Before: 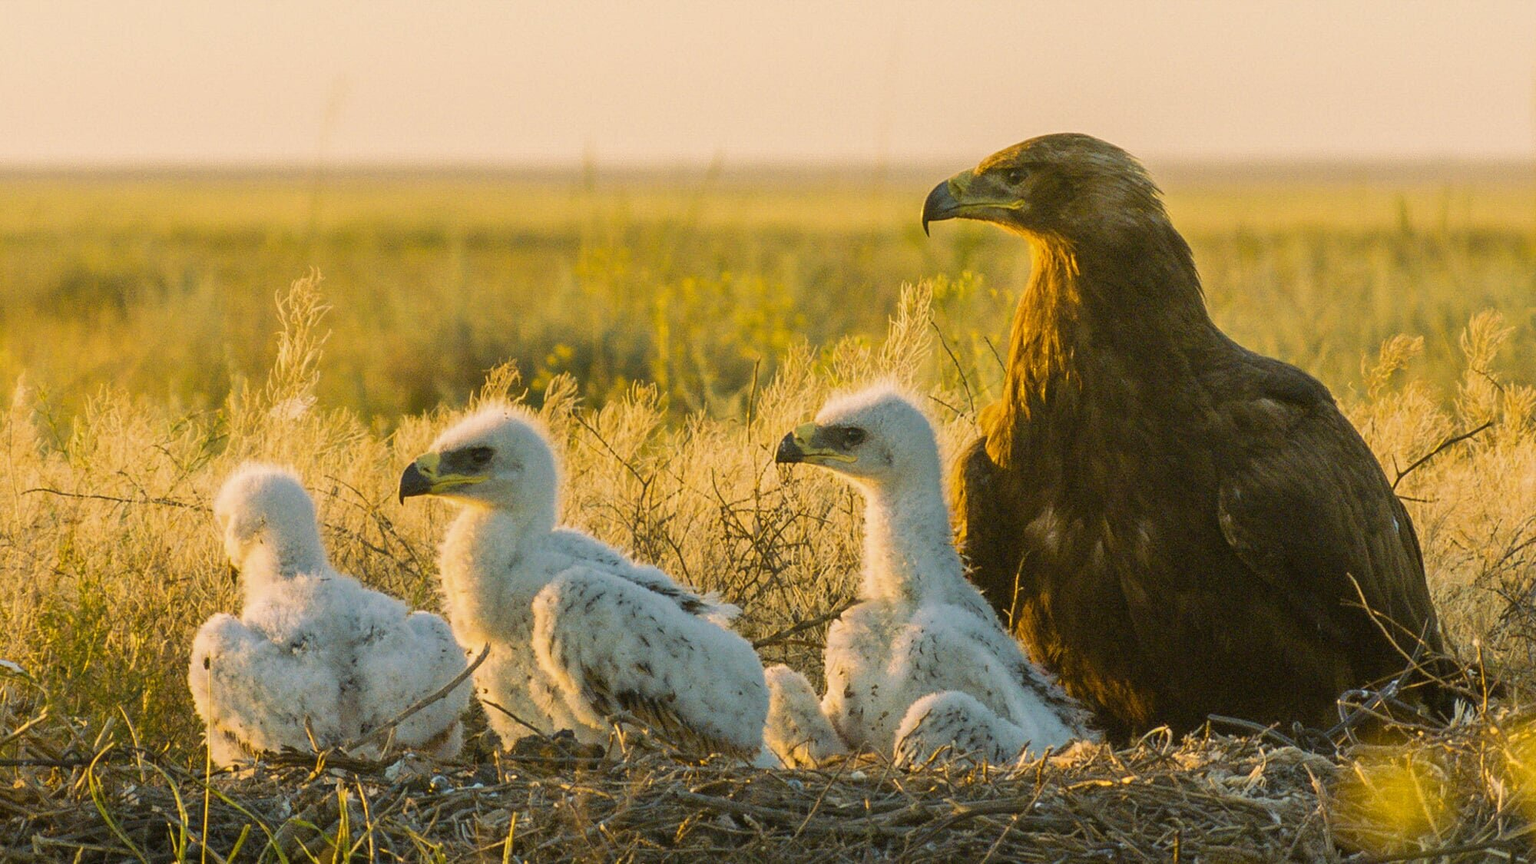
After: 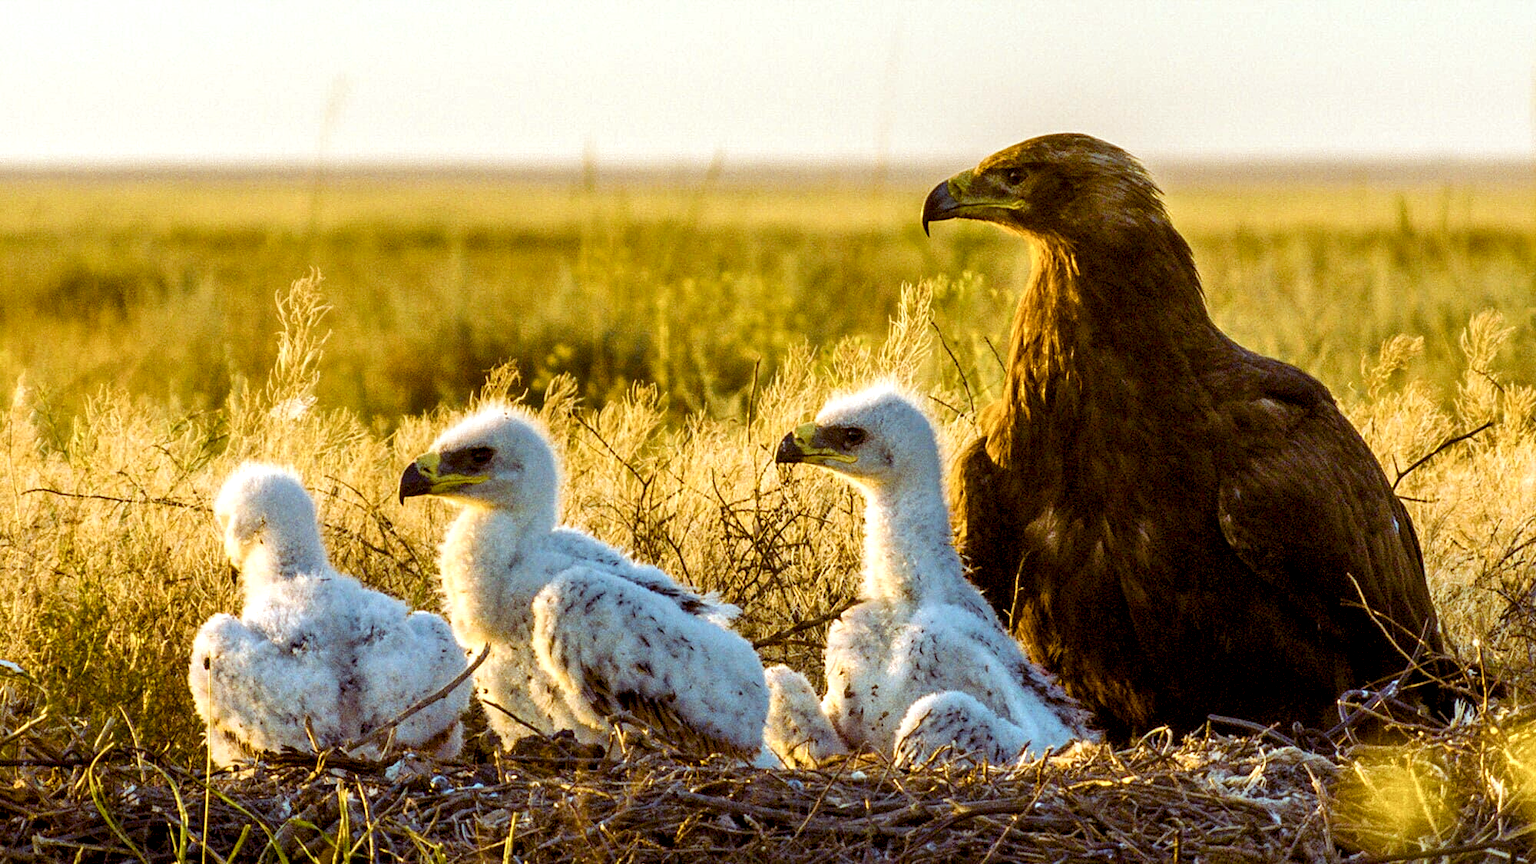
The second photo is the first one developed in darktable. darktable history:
white balance: red 0.976, blue 1.04
color correction: highlights a* -9.35, highlights b* -23.15
color balance rgb: shadows lift › luminance -21.66%, shadows lift › chroma 8.98%, shadows lift › hue 283.37°, power › chroma 1.55%, power › hue 25.59°, highlights gain › luminance 6.08%, highlights gain › chroma 2.55%, highlights gain › hue 90°, global offset › luminance -0.87%, perceptual saturation grading › global saturation 27.49%, perceptual saturation grading › highlights -28.39%, perceptual saturation grading › mid-tones 15.22%, perceptual saturation grading › shadows 33.98%, perceptual brilliance grading › highlights 10%, perceptual brilliance grading › mid-tones 5%
local contrast: detail 135%, midtone range 0.75
